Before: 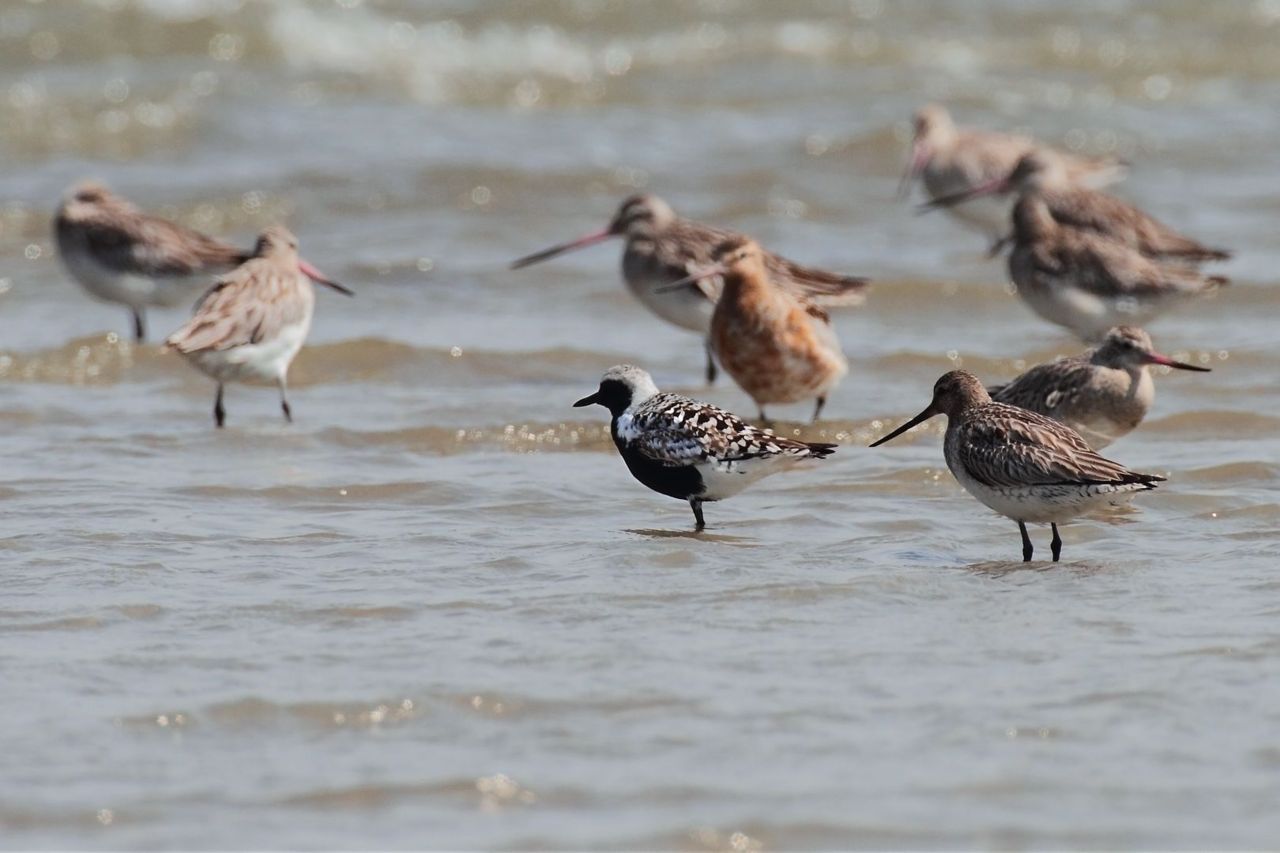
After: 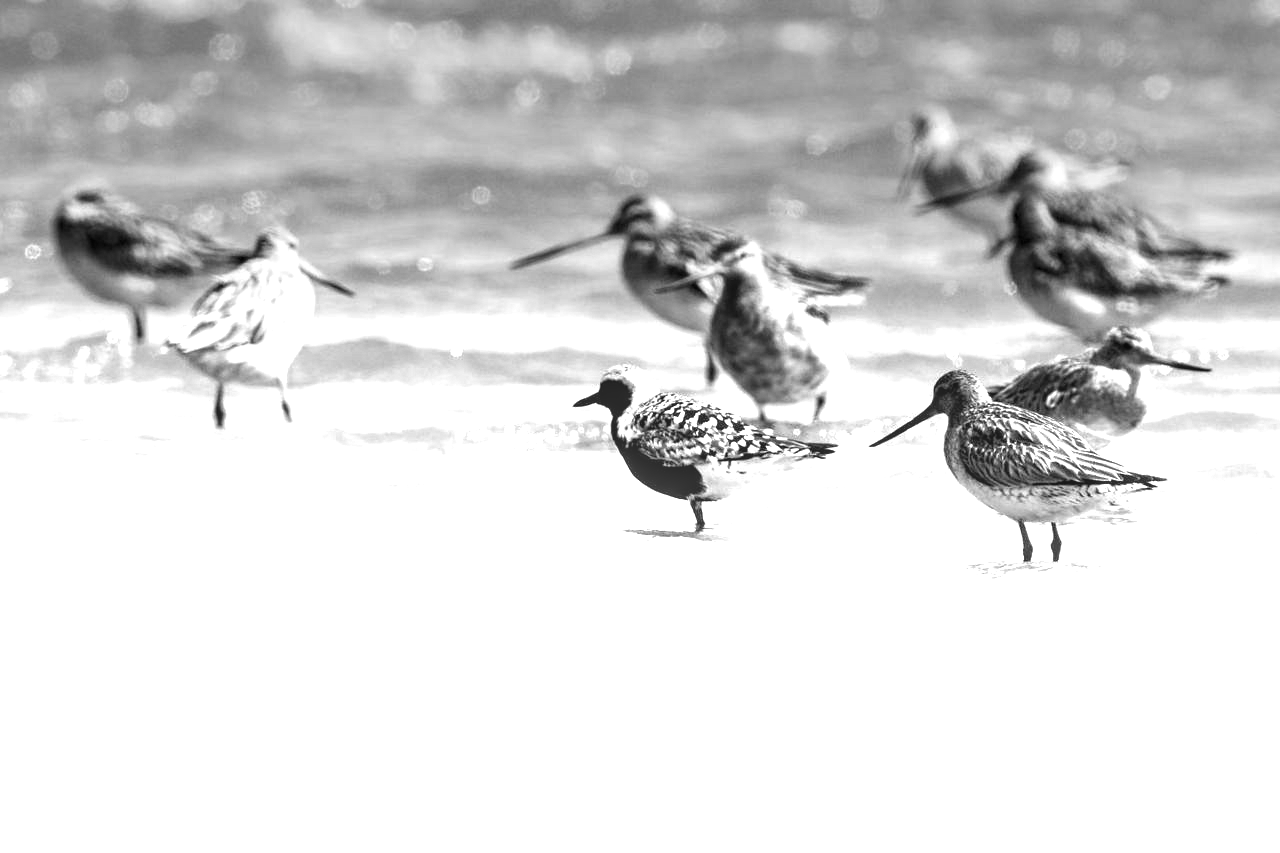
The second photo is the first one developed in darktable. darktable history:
color balance: lift [0.991, 1, 1, 1], gamma [0.996, 1, 1, 1], input saturation 98.52%, contrast 20.34%, output saturation 103.72%
monochrome: a 32, b 64, size 2.3
graduated density: density -3.9 EV
local contrast: detail 130%
